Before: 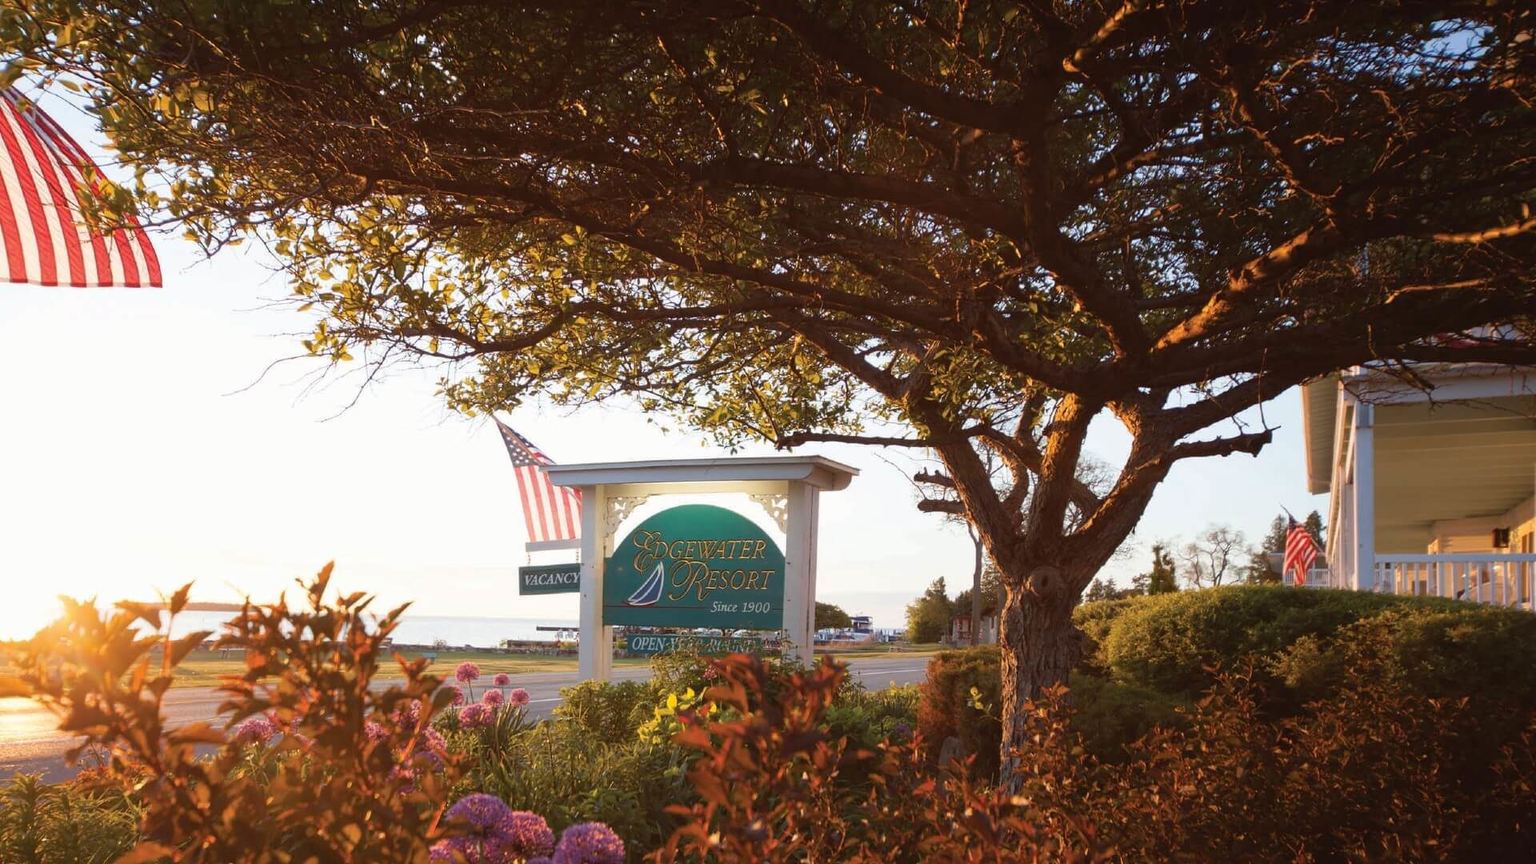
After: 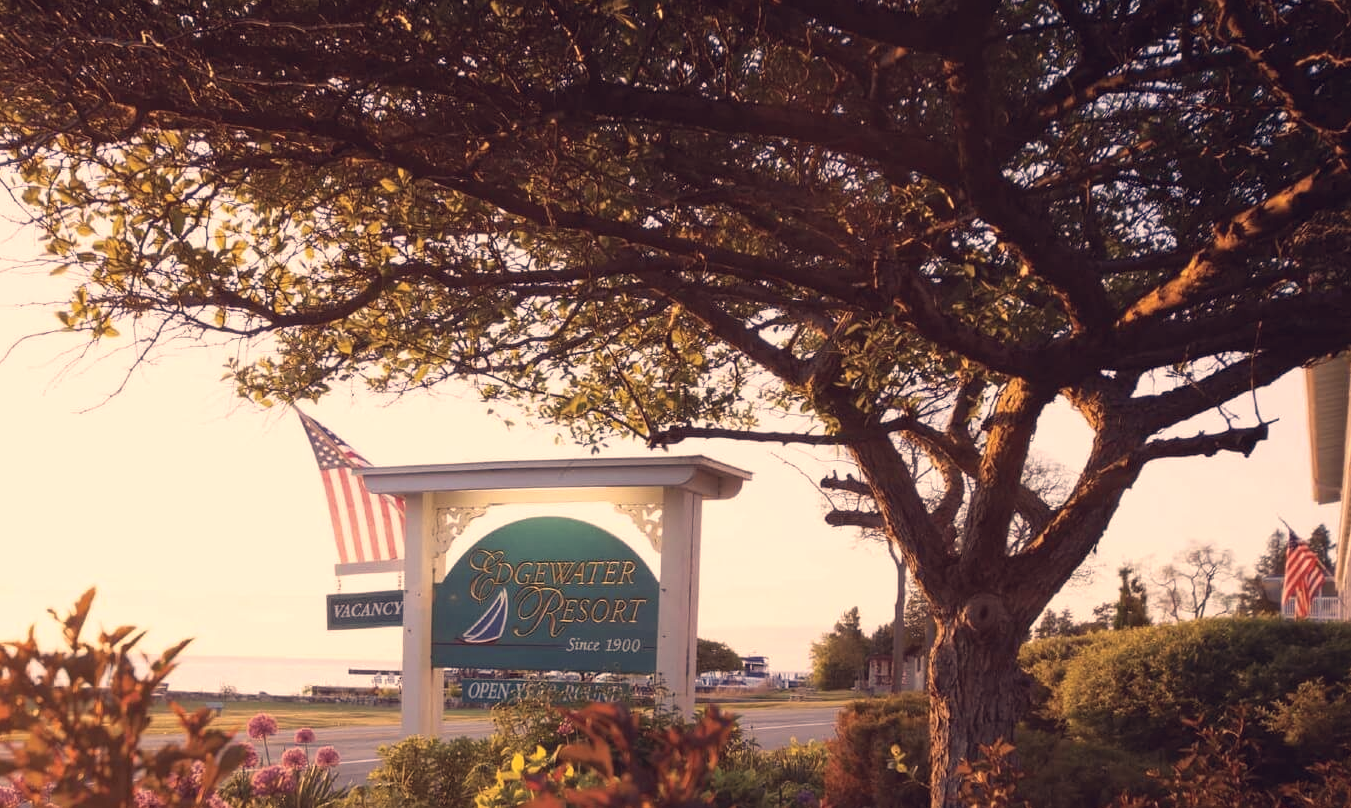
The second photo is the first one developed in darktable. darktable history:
crop and rotate: left 16.786%, top 10.736%, right 12.828%, bottom 14.4%
color correction: highlights a* 19.81, highlights b* 27.56, shadows a* 3.48, shadows b* -17.35, saturation 0.743
